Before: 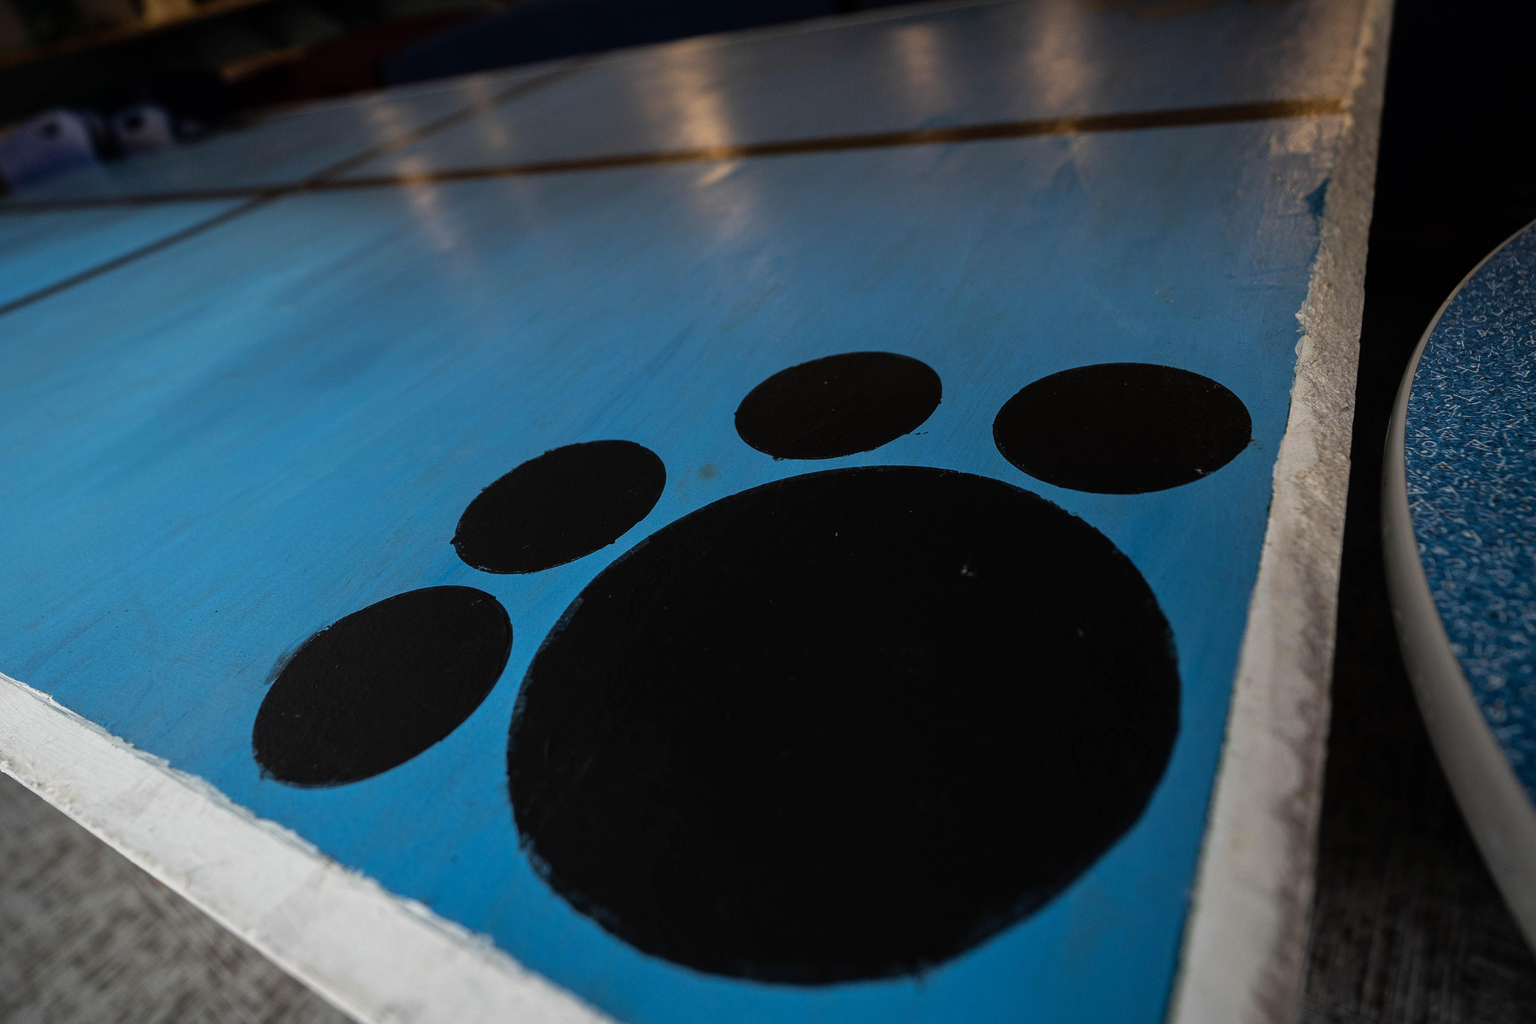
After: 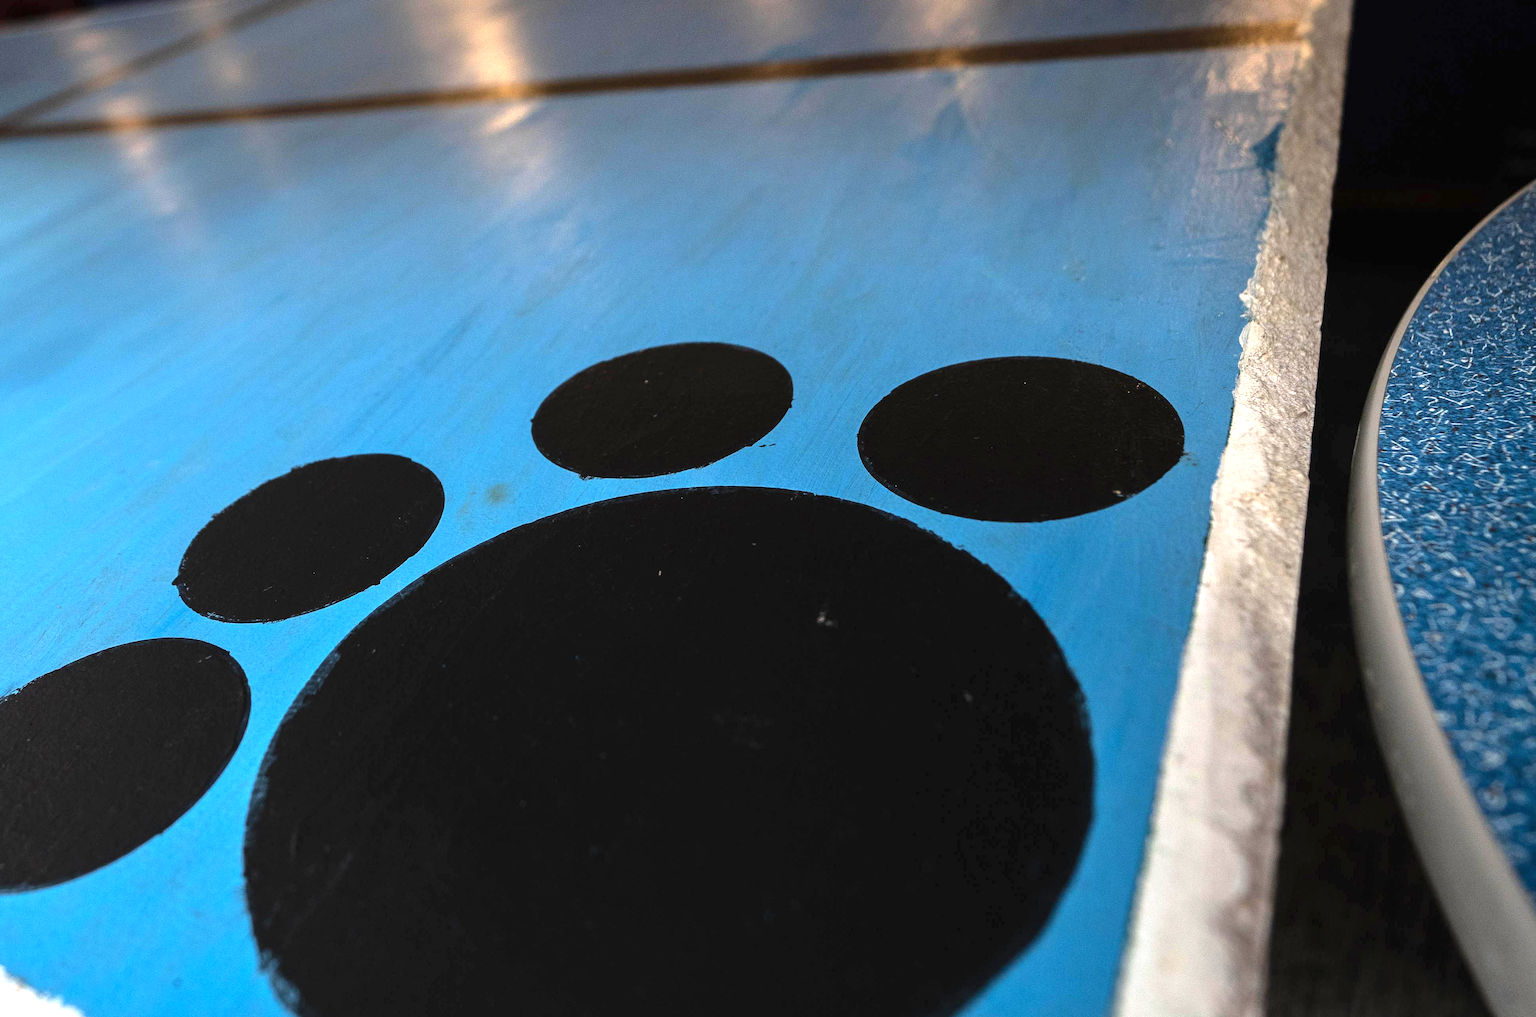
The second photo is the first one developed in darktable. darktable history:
exposure: black level correction 0, exposure 1.527 EV, compensate highlight preservation false
crop and rotate: left 20.471%, top 7.923%, right 0.338%, bottom 13.36%
